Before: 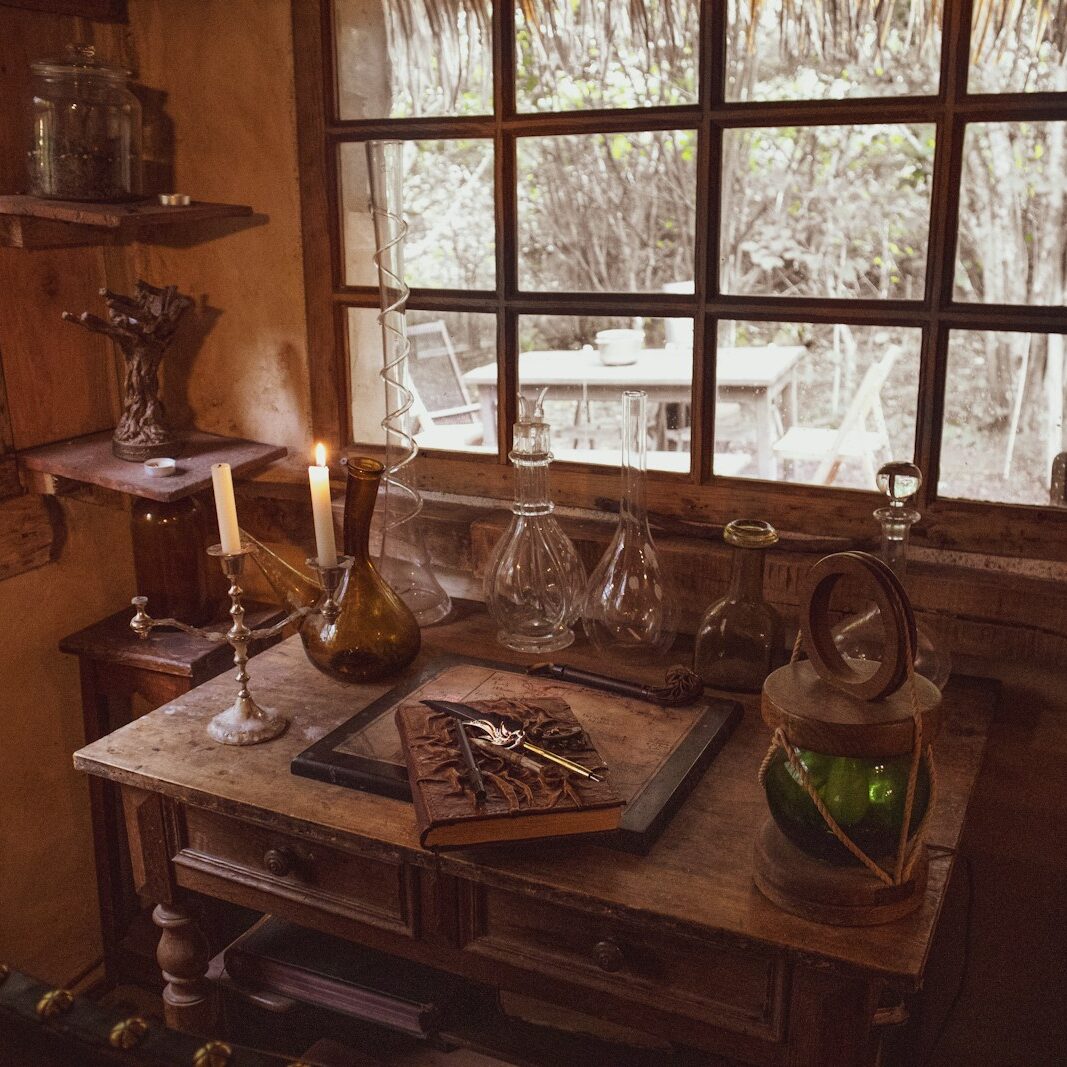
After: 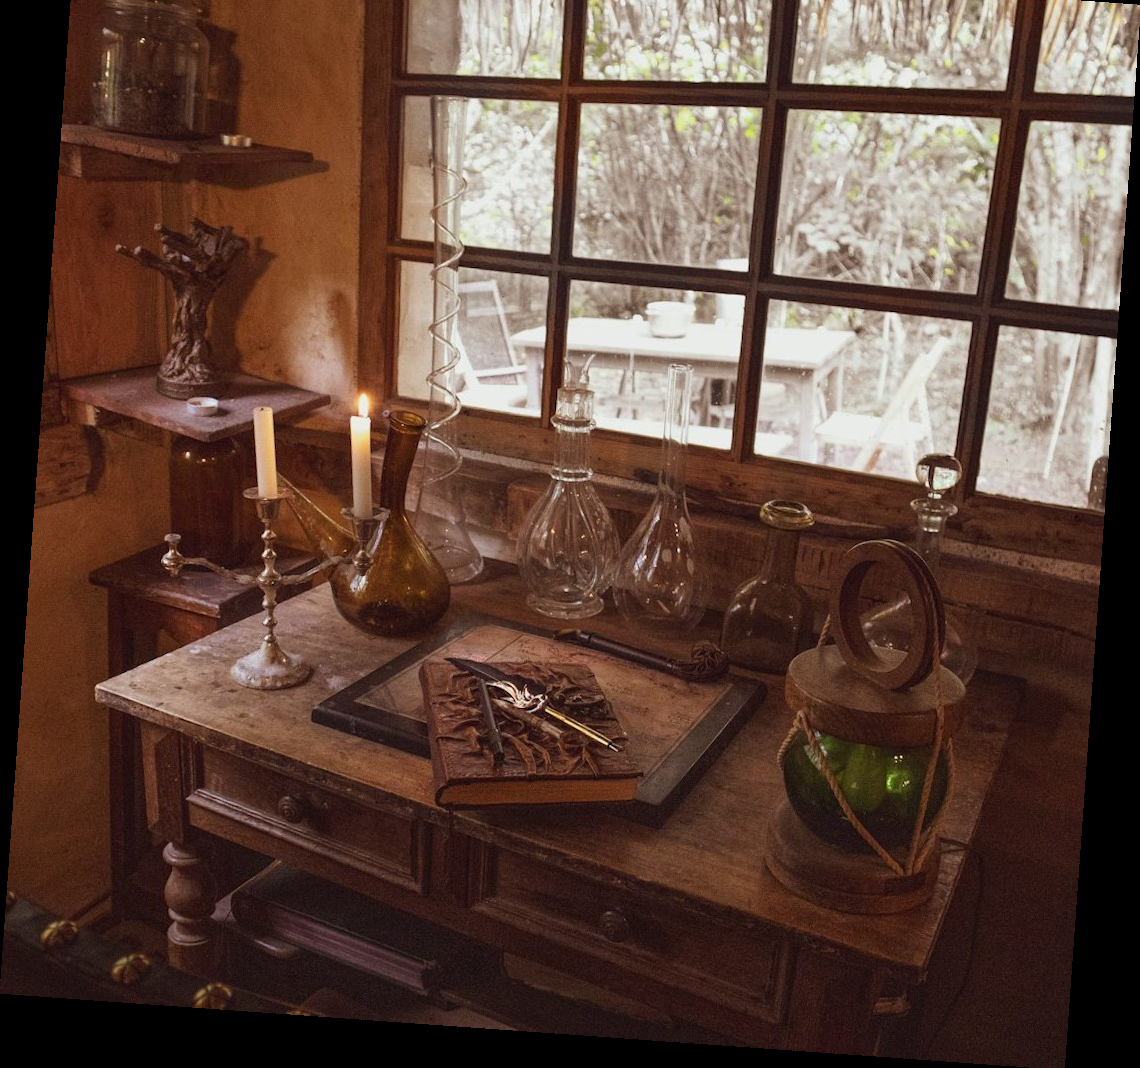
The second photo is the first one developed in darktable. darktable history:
crop and rotate: top 6.25%
rotate and perspective: rotation 4.1°, automatic cropping off
